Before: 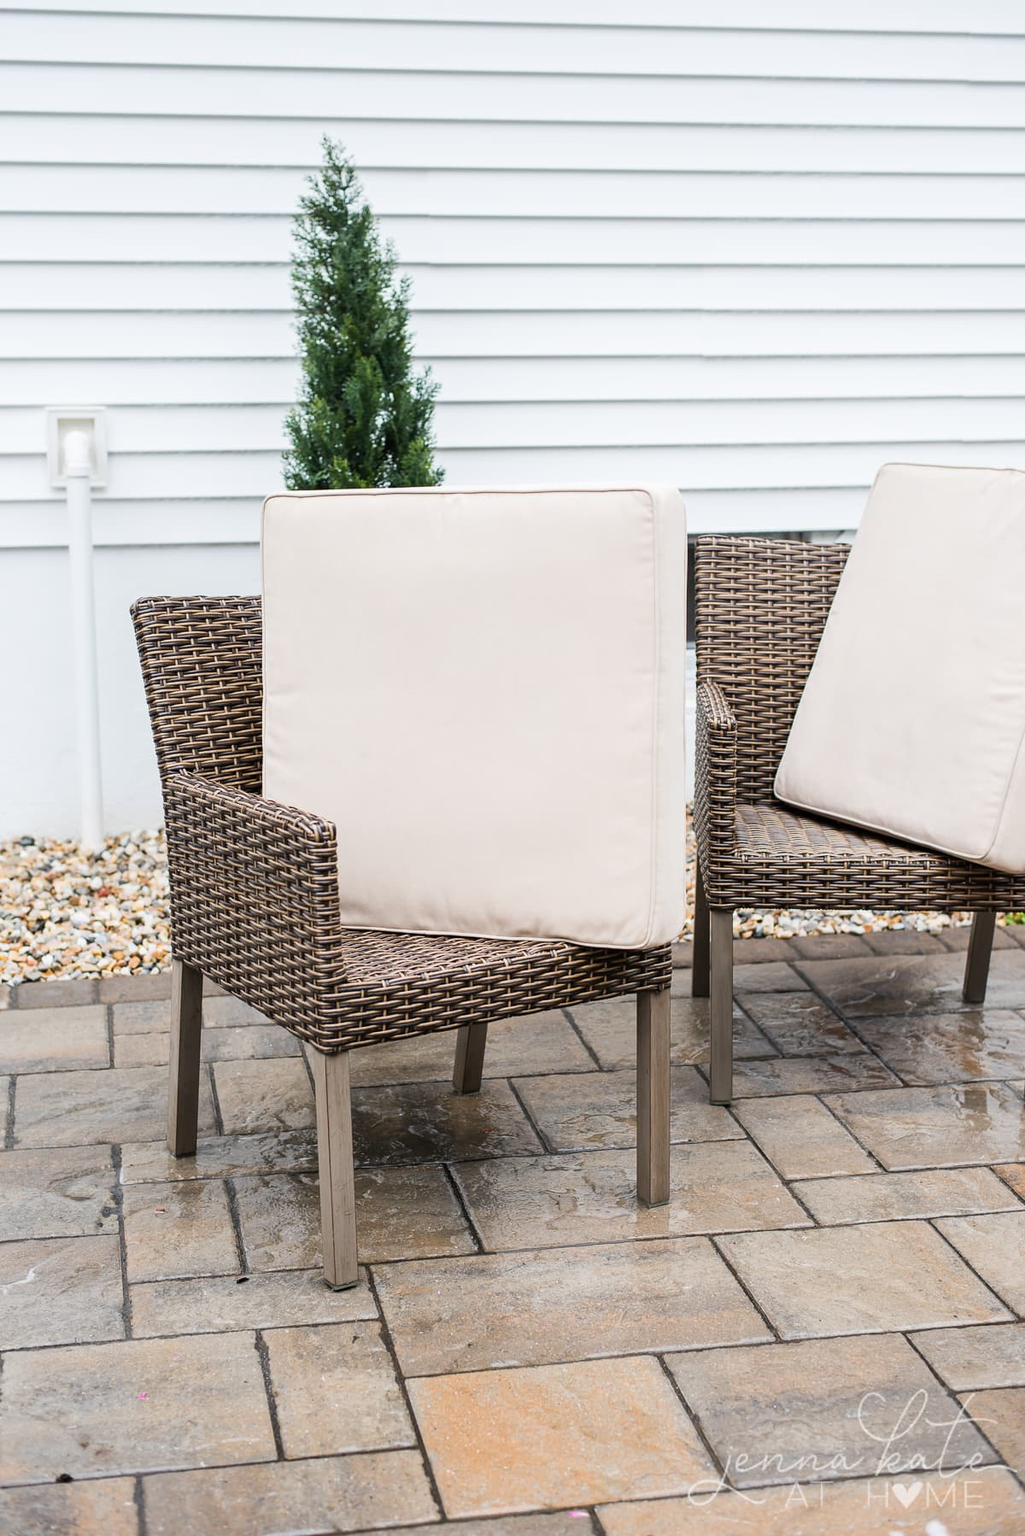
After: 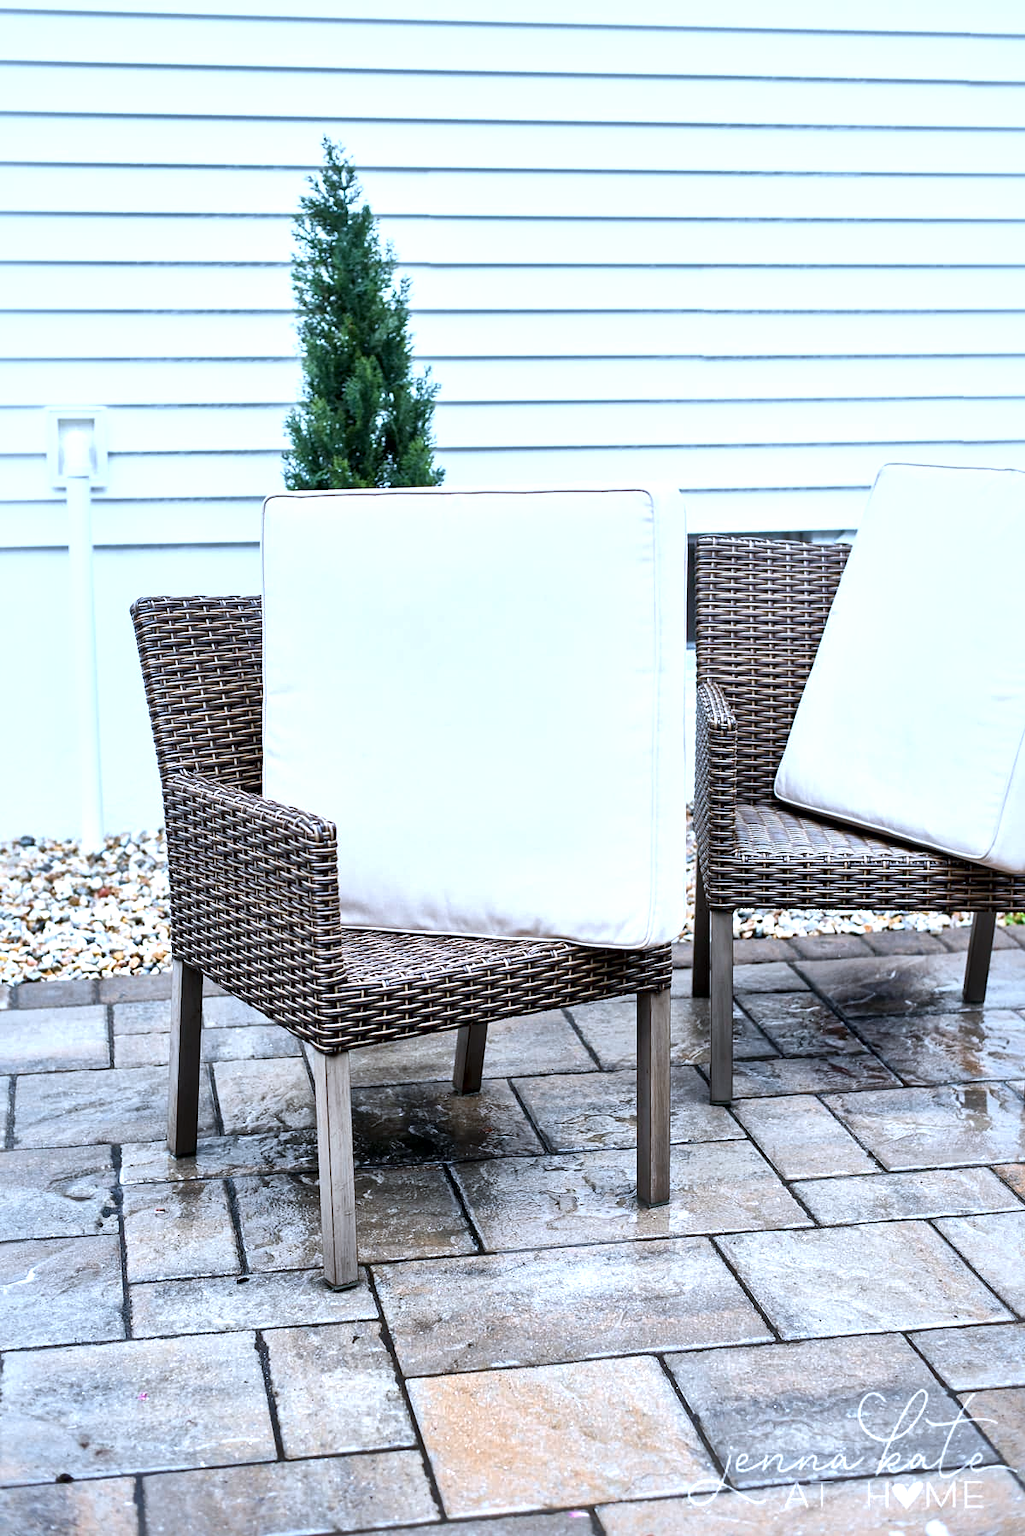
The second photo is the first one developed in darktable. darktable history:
exposure: exposure 0.377 EV, compensate highlight preservation false
color calibration: gray › normalize channels true, illuminant custom, x 0.388, y 0.387, temperature 3797.28 K, gamut compression 0.01
local contrast: mode bilateral grid, contrast 44, coarseness 69, detail 214%, midtone range 0.2
